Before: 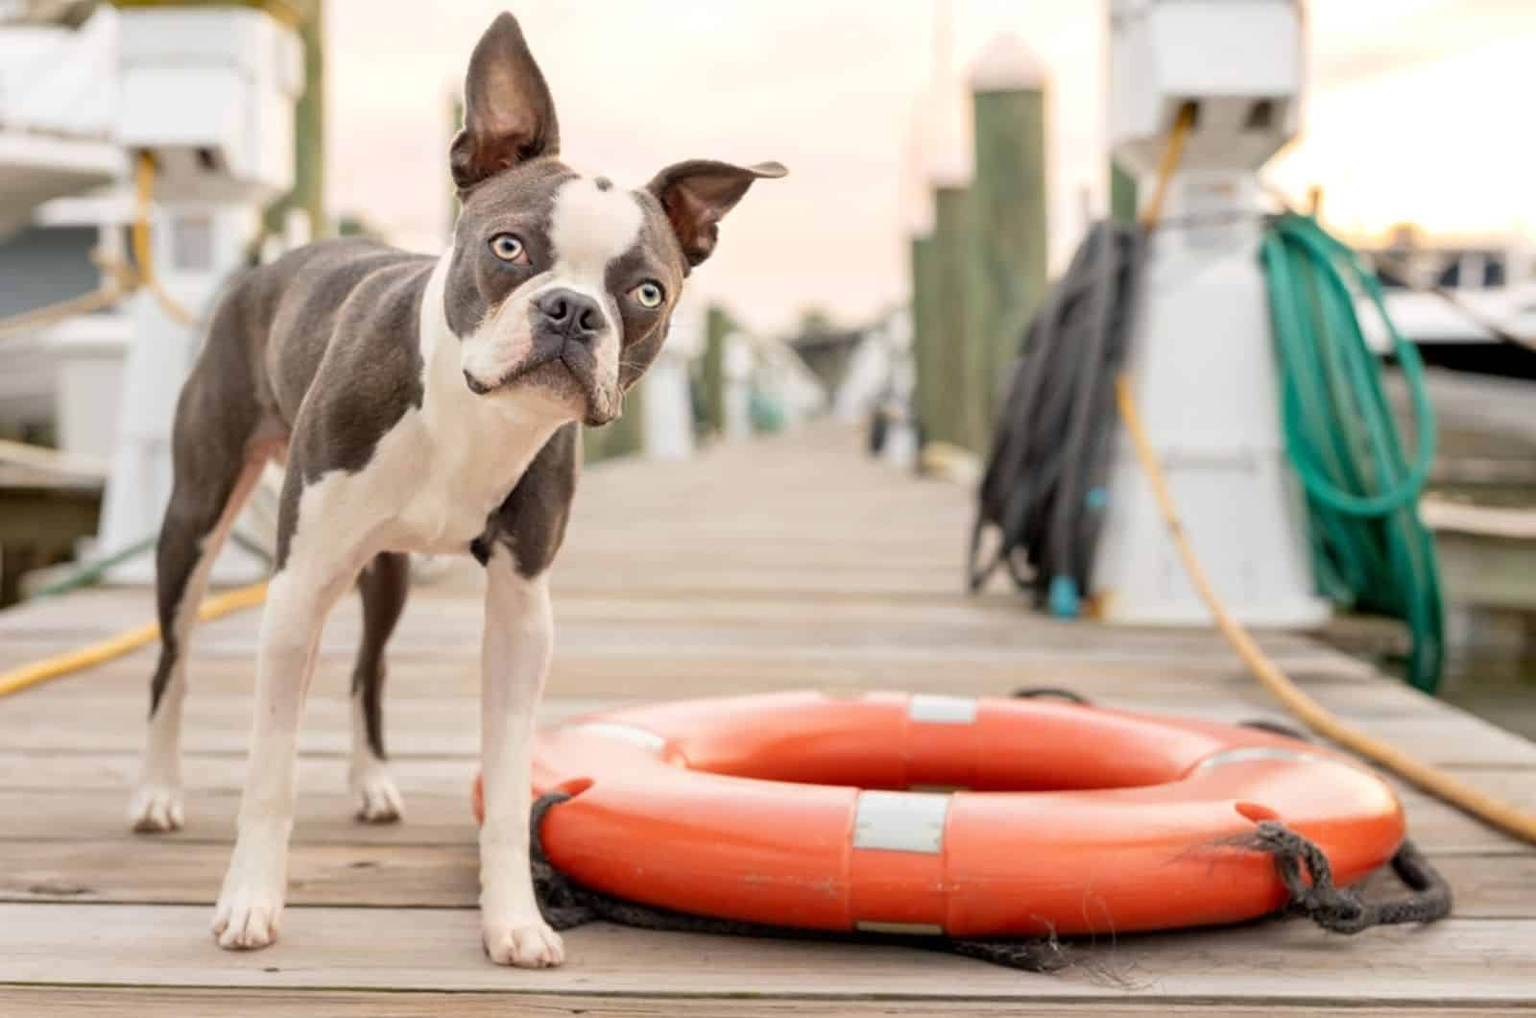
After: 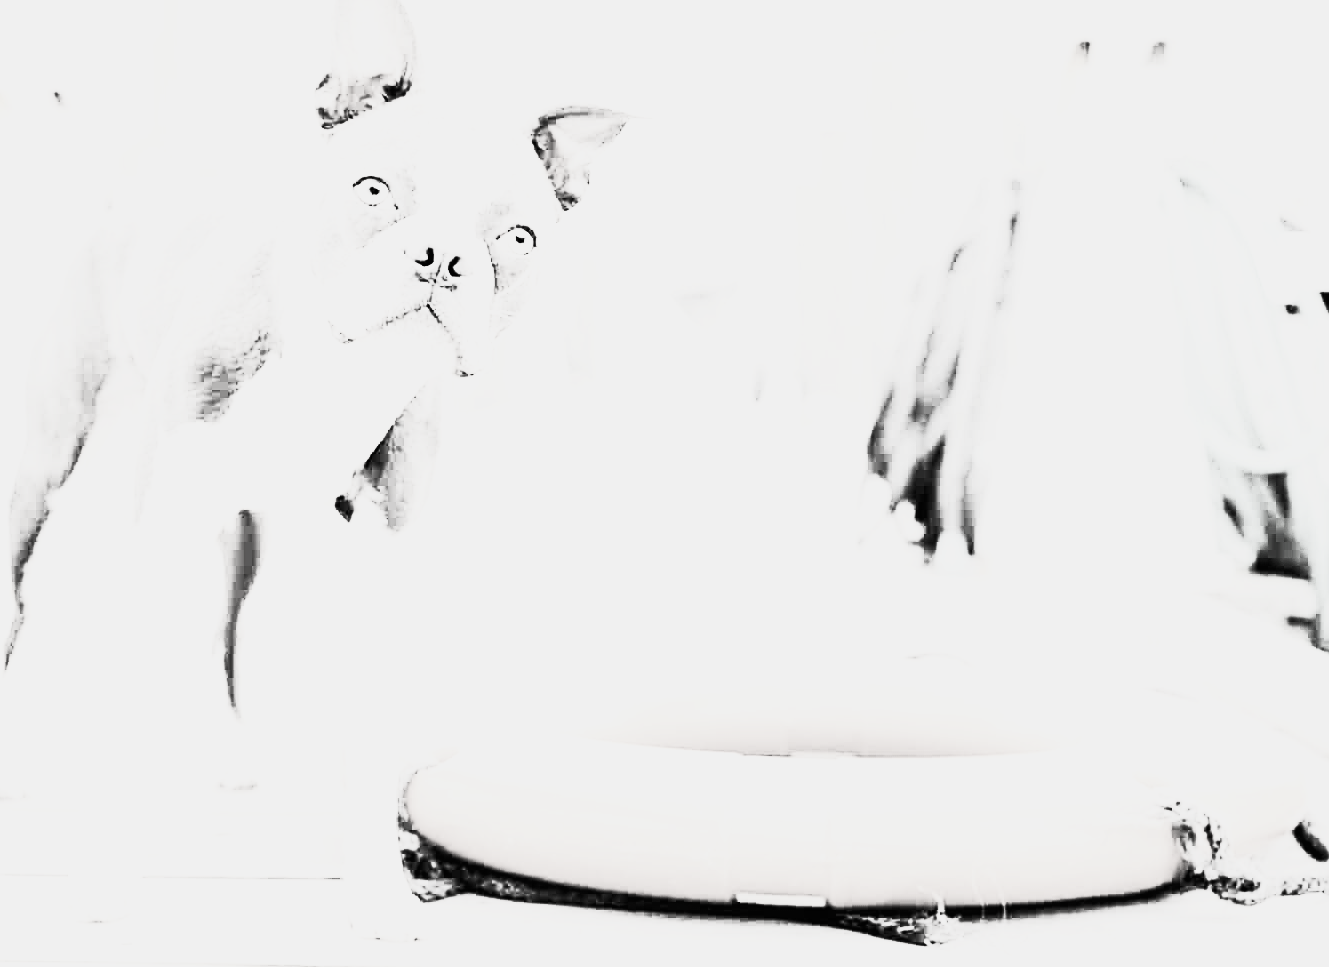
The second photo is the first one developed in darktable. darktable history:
color balance rgb: highlights gain › chroma 1.071%, highlights gain › hue 60.05°, perceptual saturation grading › global saturation 10.468%, global vibrance 20%
sharpen: on, module defaults
crop: left 9.794%, top 6.29%, right 7.105%, bottom 2.439%
contrast brightness saturation: contrast 0.544, brightness 0.471, saturation -0.988
exposure: black level correction 0, exposure 1.521 EV, compensate exposure bias true, compensate highlight preservation false
tone curve: curves: ch0 [(0, 0) (0.078, 0.029) (0.265, 0.241) (0.507, 0.56) (0.744, 0.826) (1, 0.948)]; ch1 [(0, 0) (0.346, 0.307) (0.418, 0.383) (0.46, 0.439) (0.482, 0.493) (0.502, 0.5) (0.517, 0.506) (0.55, 0.557) (0.601, 0.637) (0.666, 0.7) (1, 1)]; ch2 [(0, 0) (0.346, 0.34) (0.431, 0.45) (0.485, 0.494) (0.5, 0.498) (0.508, 0.499) (0.532, 0.546) (0.579, 0.628) (0.625, 0.668) (1, 1)], color space Lab, linked channels, preserve colors none
base curve: curves: ch0 [(0, 0) (0.007, 0.004) (0.027, 0.03) (0.046, 0.07) (0.207, 0.54) (0.442, 0.872) (0.673, 0.972) (1, 1)], preserve colors none
